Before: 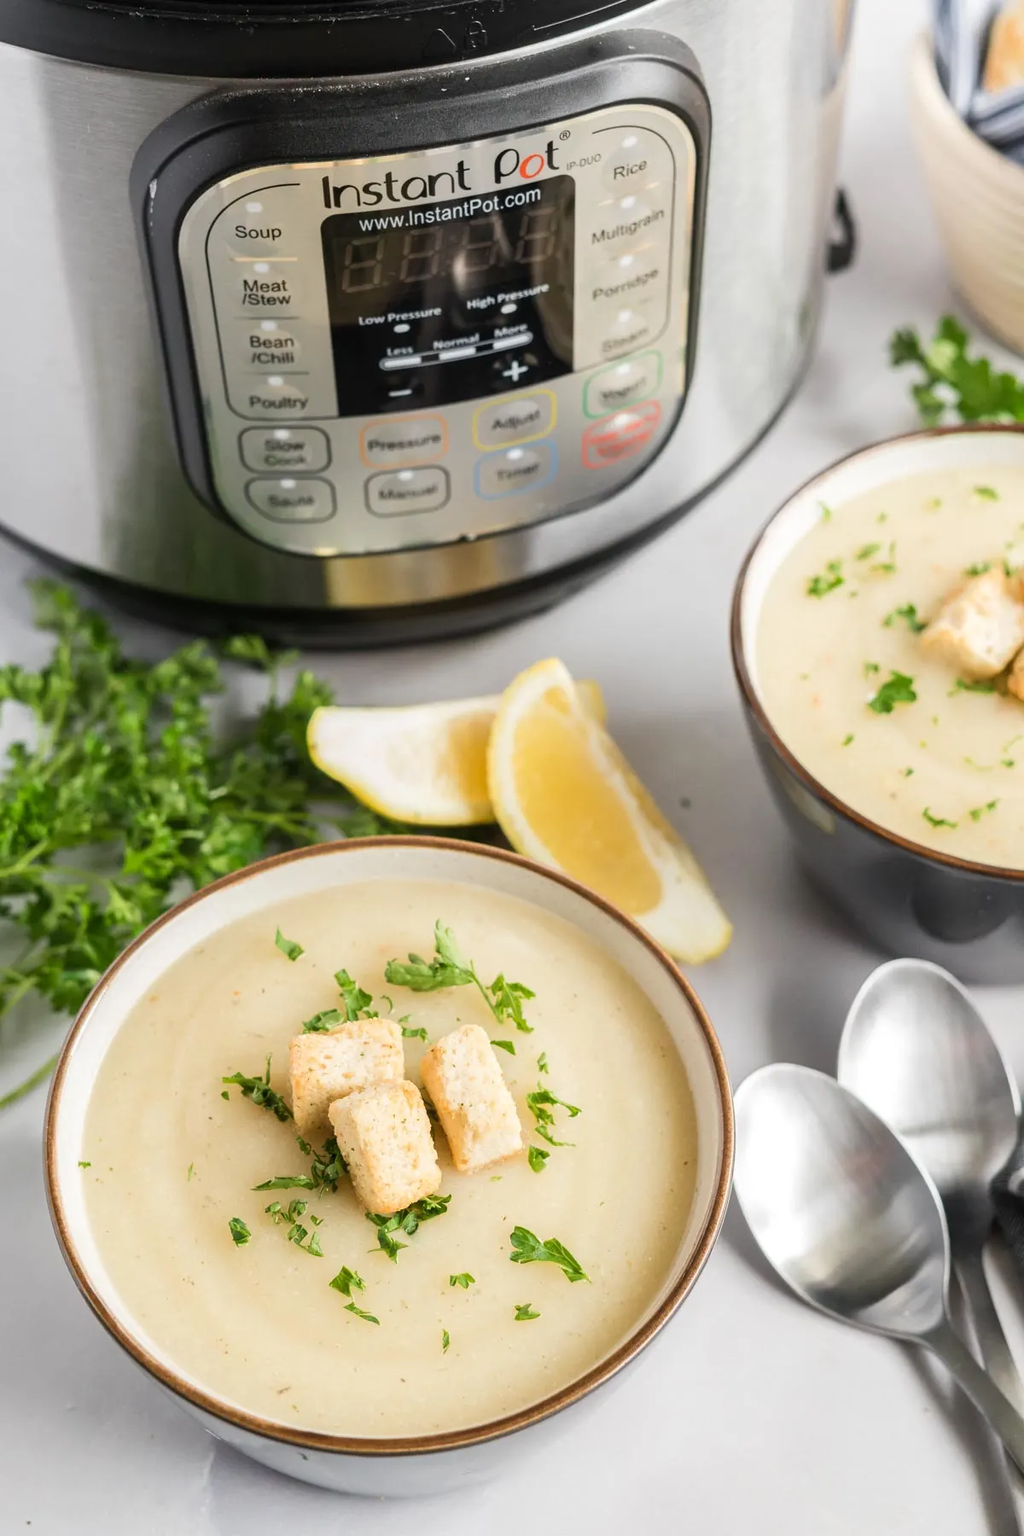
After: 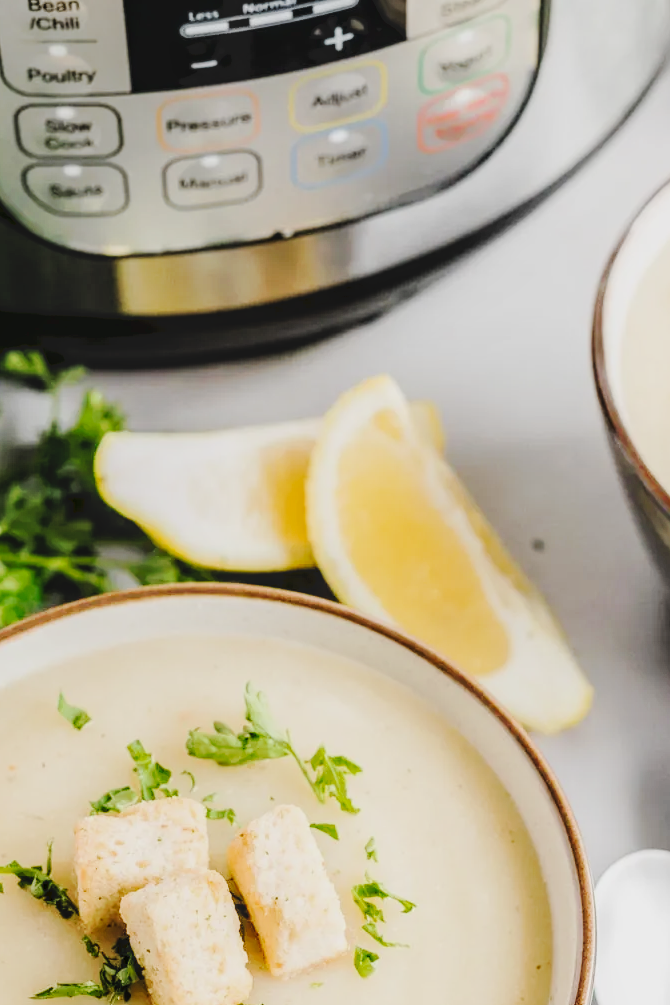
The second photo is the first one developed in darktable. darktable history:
local contrast: on, module defaults
filmic rgb: black relative exposure -5 EV, hardness 2.88, contrast 1.1
tone curve: curves: ch0 [(0, 0) (0.003, 0.076) (0.011, 0.081) (0.025, 0.084) (0.044, 0.092) (0.069, 0.1) (0.1, 0.117) (0.136, 0.144) (0.177, 0.186) (0.224, 0.237) (0.277, 0.306) (0.335, 0.39) (0.399, 0.494) (0.468, 0.574) (0.543, 0.666) (0.623, 0.722) (0.709, 0.79) (0.801, 0.855) (0.898, 0.926) (1, 1)], preserve colors none
crop and rotate: left 22.13%, top 22.054%, right 22.026%, bottom 22.102%
